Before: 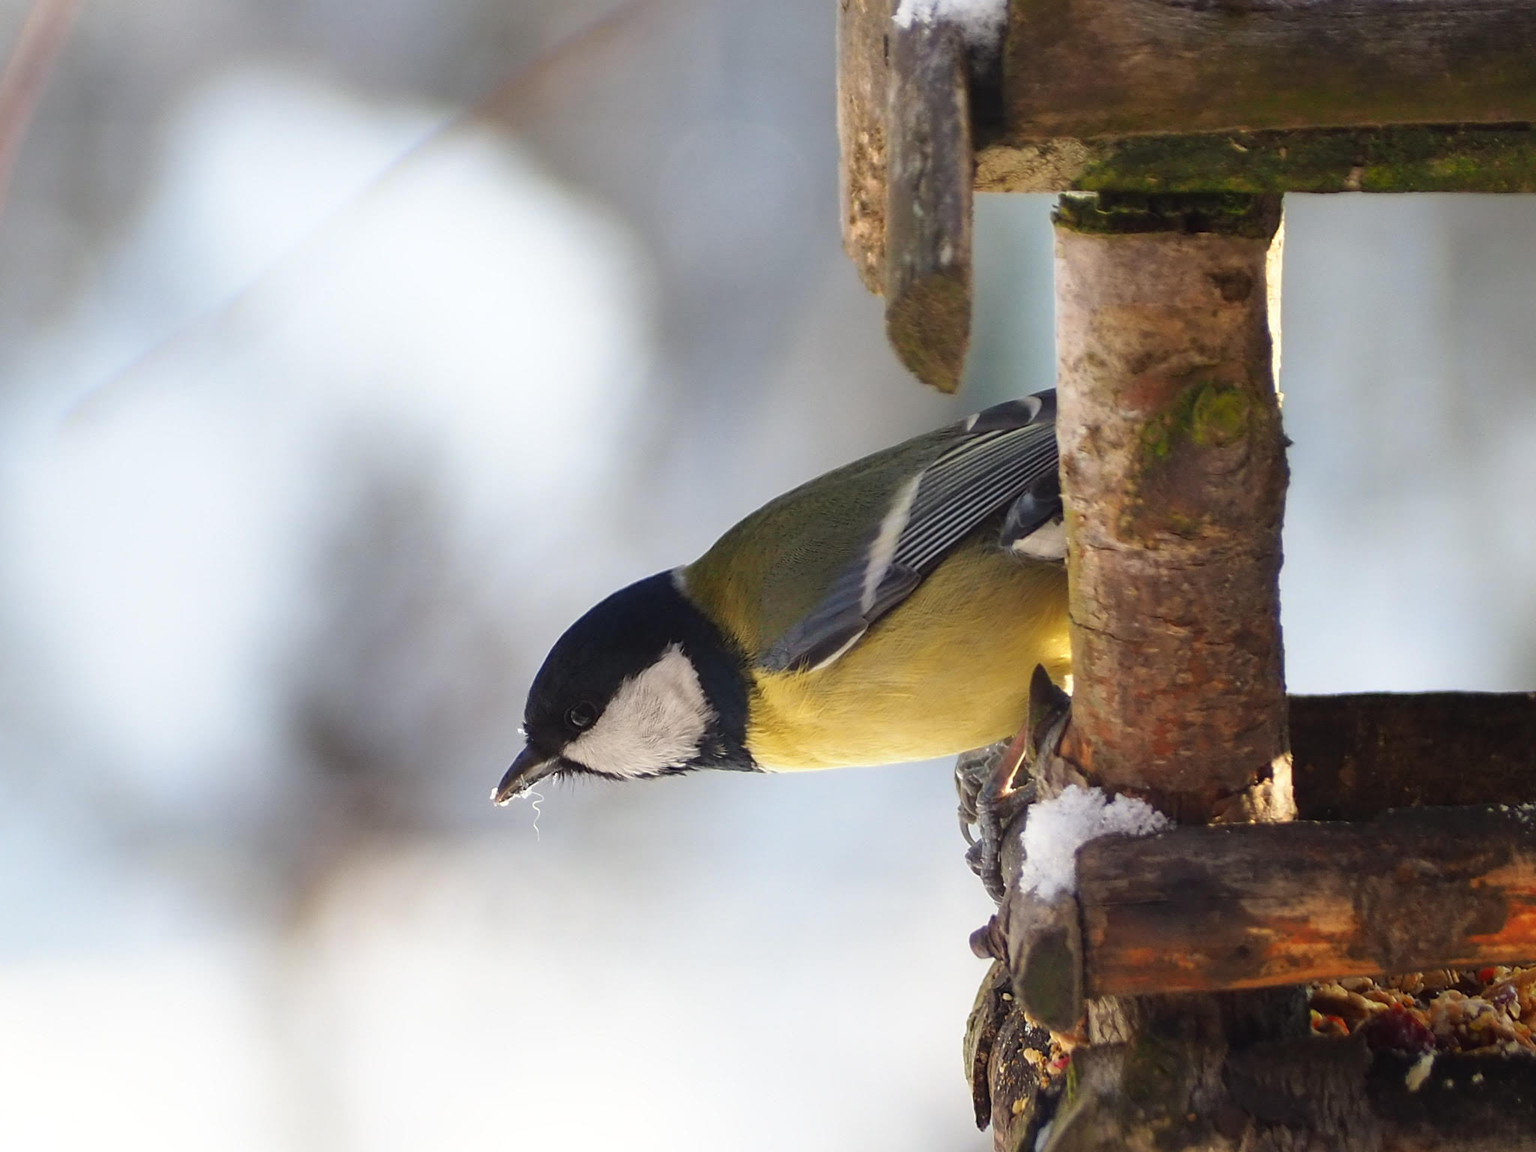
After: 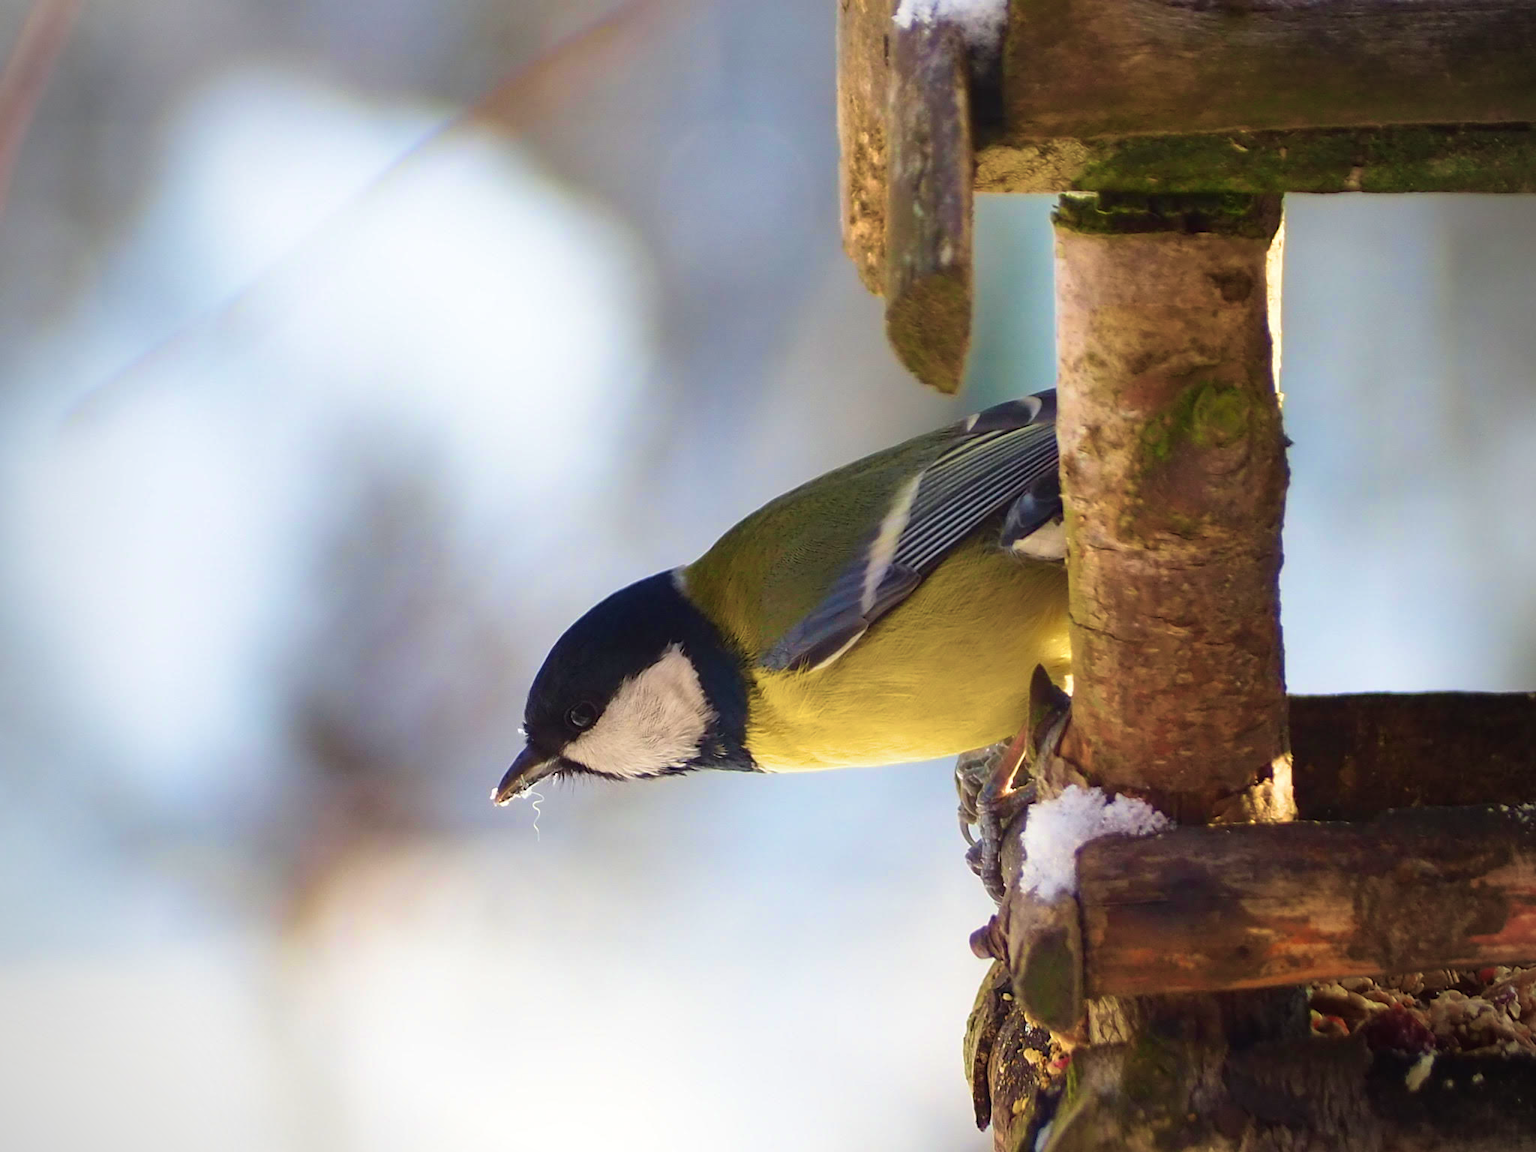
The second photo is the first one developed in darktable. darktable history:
velvia: strength 75%
vignetting: fall-off radius 61.14%
